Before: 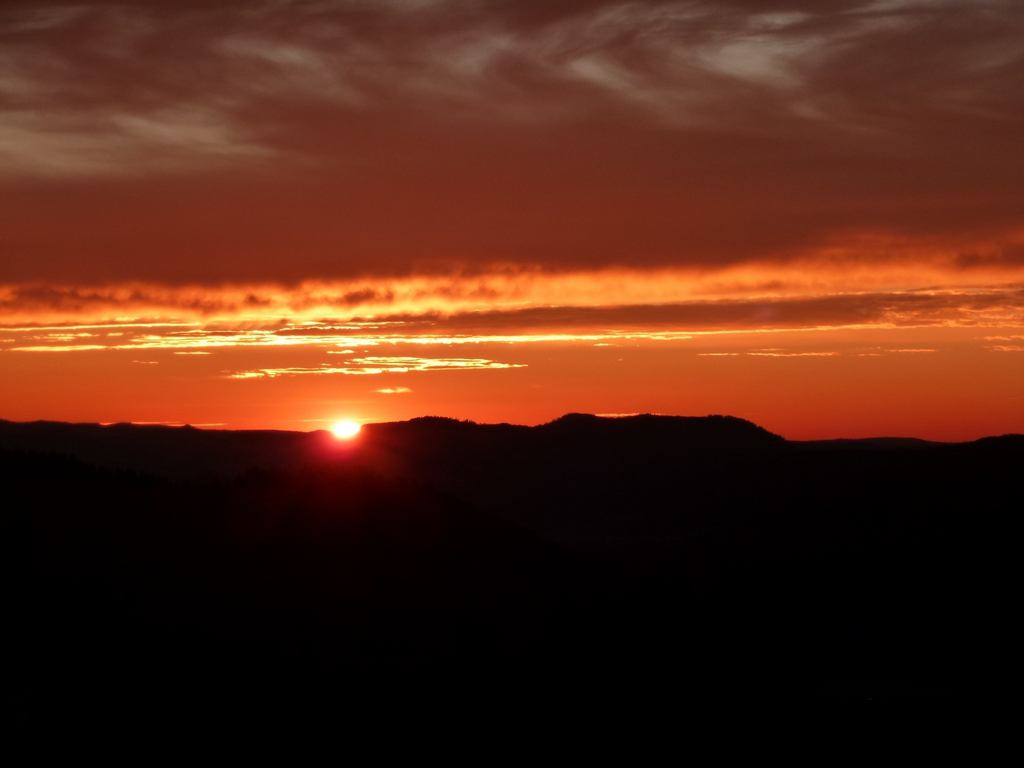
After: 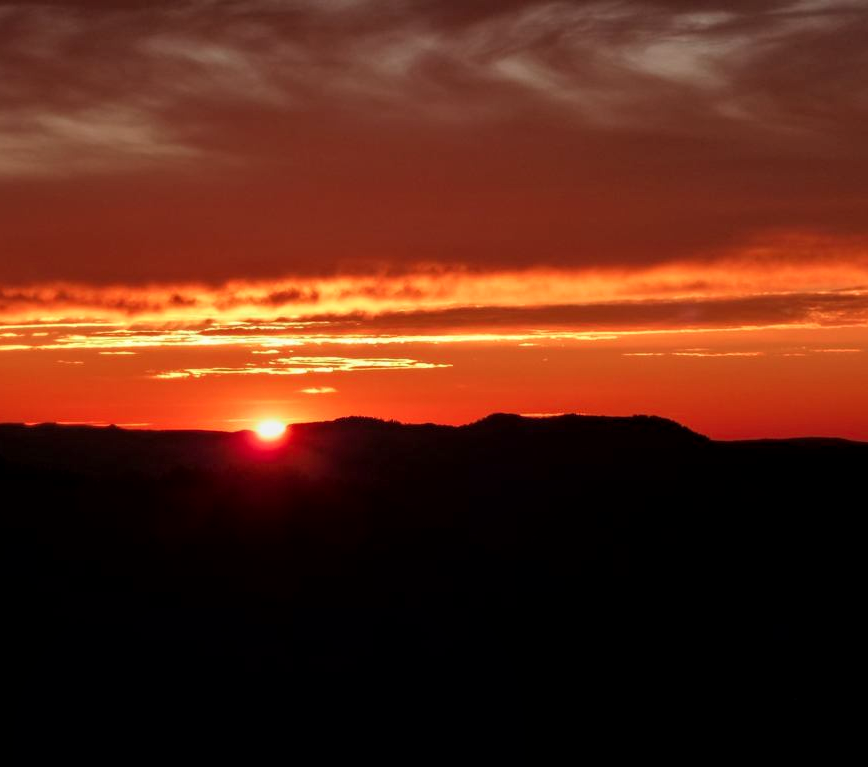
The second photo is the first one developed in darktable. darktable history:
local contrast: on, module defaults
tone equalizer: edges refinement/feathering 500, mask exposure compensation -1.57 EV, preserve details no
tone curve: curves: ch0 [(0.013, 0) (0.061, 0.059) (0.239, 0.256) (0.502, 0.501) (0.683, 0.676) (0.761, 0.773) (0.858, 0.858) (0.987, 0.945)]; ch1 [(0, 0) (0.172, 0.123) (0.304, 0.267) (0.414, 0.395) (0.472, 0.473) (0.502, 0.502) (0.521, 0.528) (0.583, 0.595) (0.654, 0.673) (0.728, 0.761) (1, 1)]; ch2 [(0, 0) (0.411, 0.424) (0.485, 0.476) (0.502, 0.501) (0.553, 0.557) (0.57, 0.576) (1, 1)], color space Lab, independent channels, preserve colors none
crop: left 7.417%, right 7.814%
